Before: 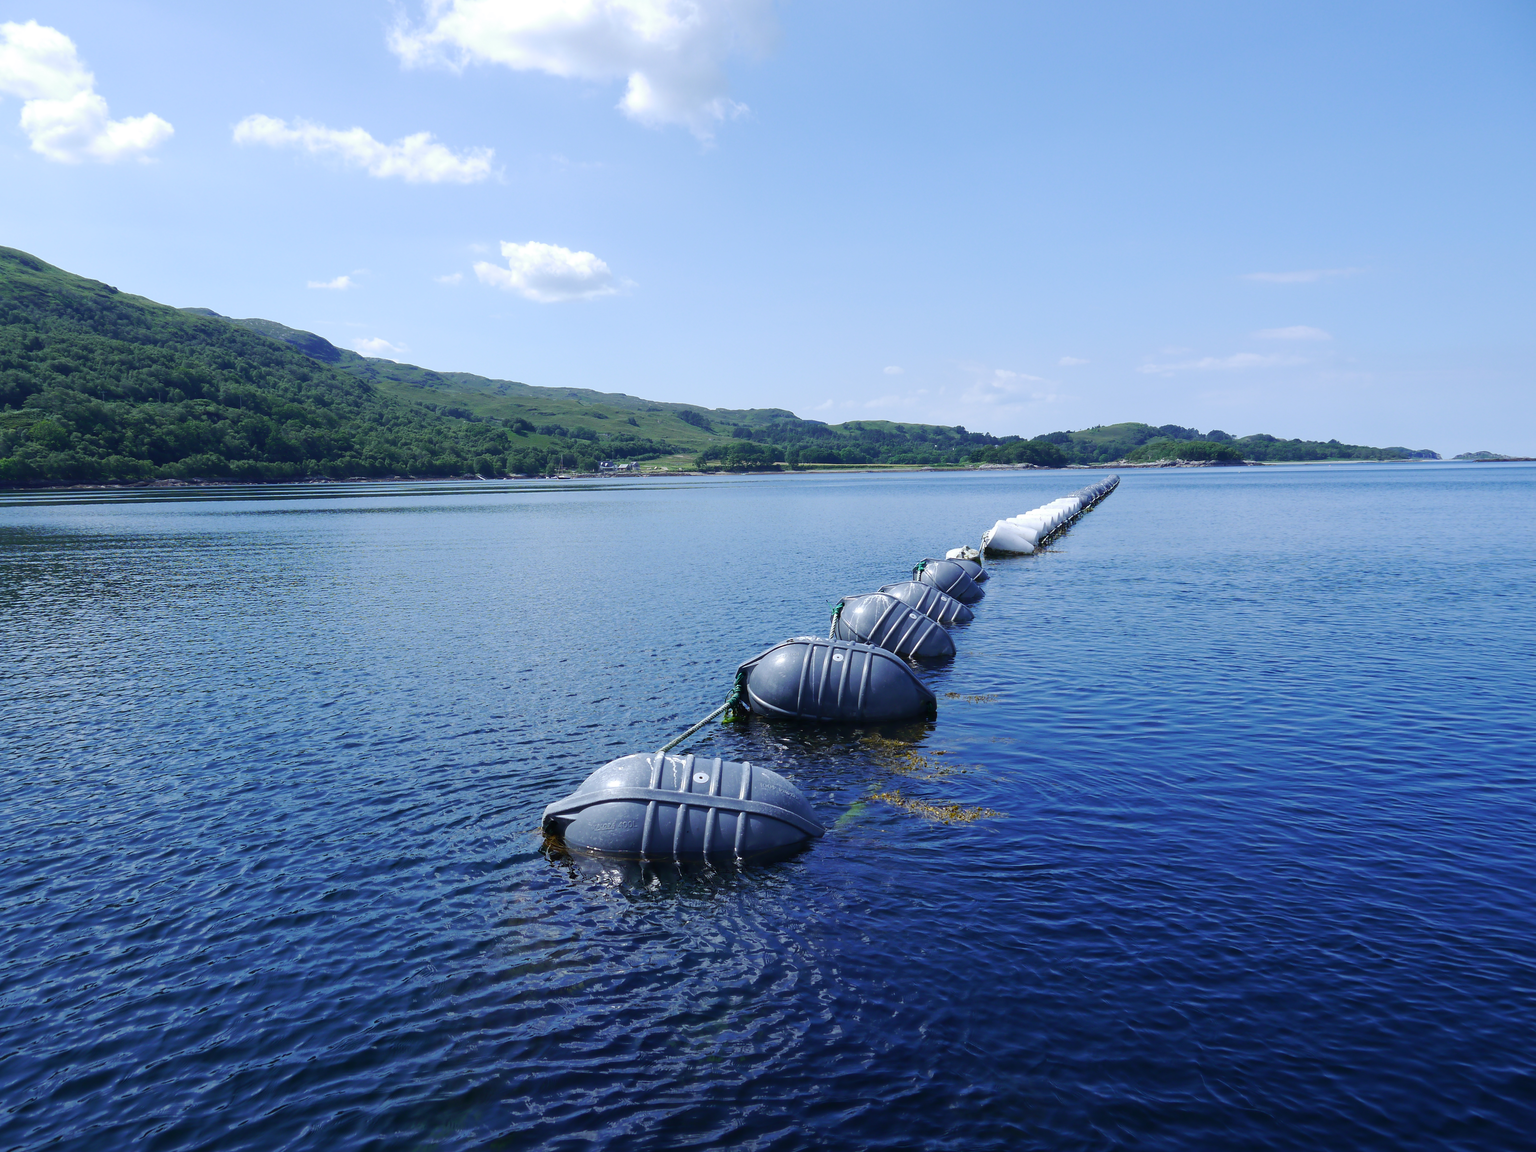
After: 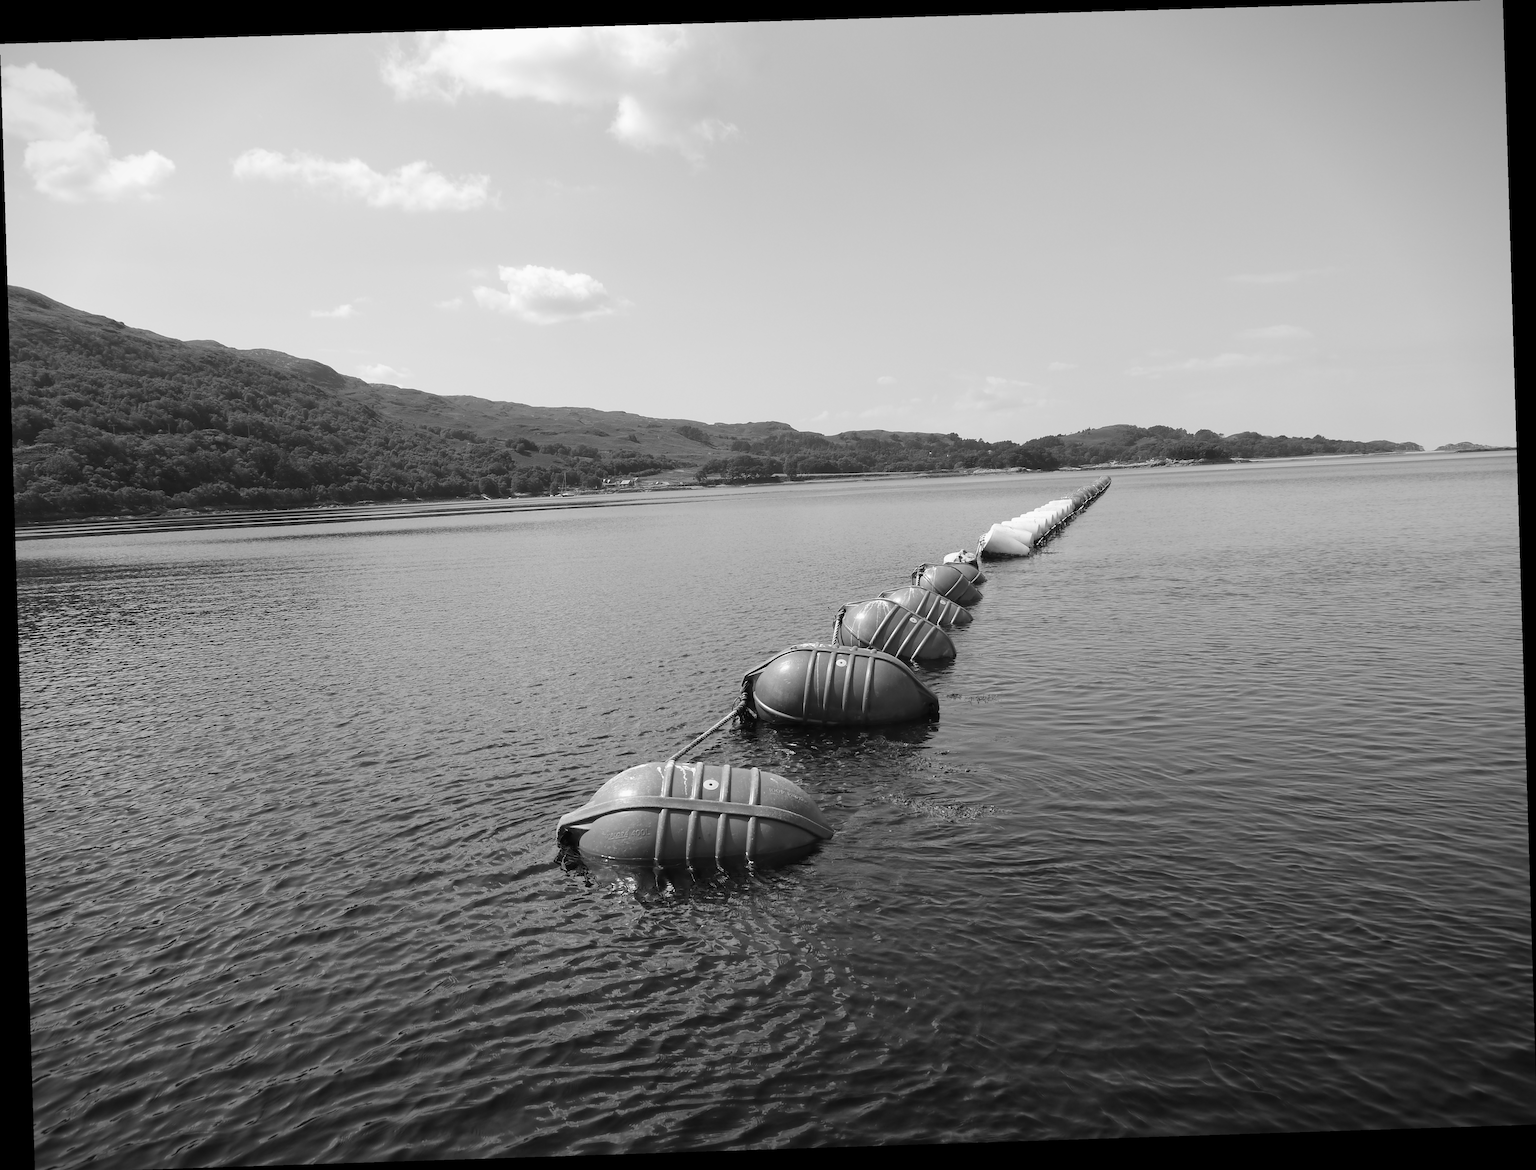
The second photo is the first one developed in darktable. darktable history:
crop: top 0.05%, bottom 0.098%
vignetting: fall-off start 97.23%, saturation -0.024, center (-0.033, -0.042), width/height ratio 1.179, unbound false
rotate and perspective: rotation -1.77°, lens shift (horizontal) 0.004, automatic cropping off
color calibration: output gray [0.267, 0.423, 0.267, 0], illuminant same as pipeline (D50), adaptation none (bypass)
